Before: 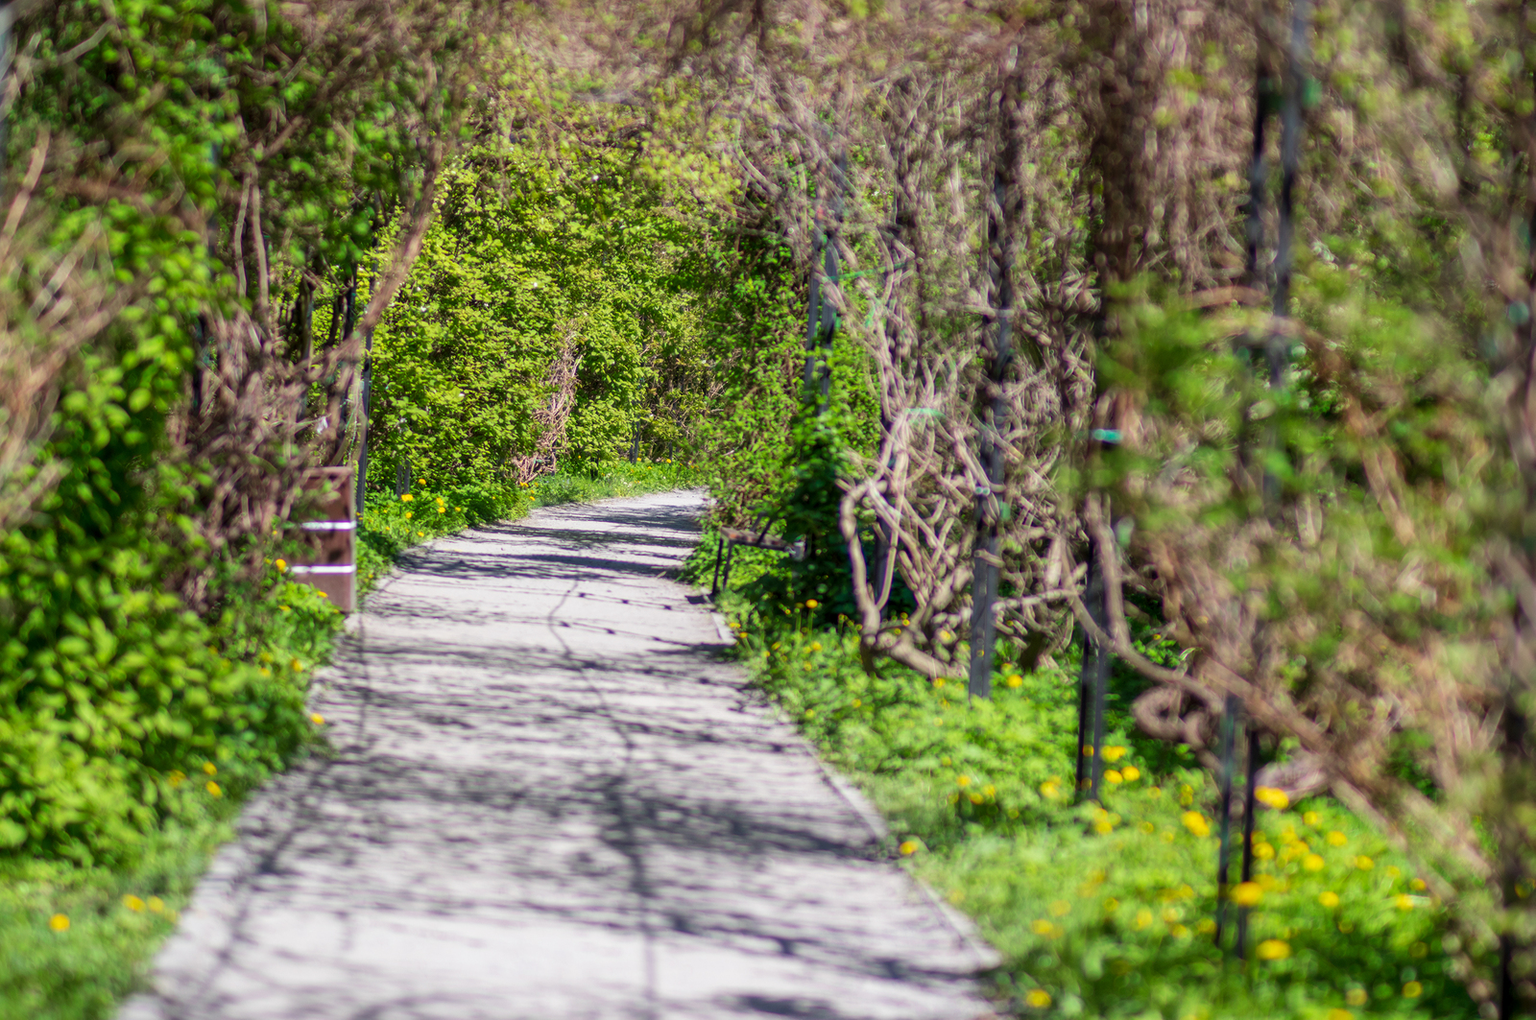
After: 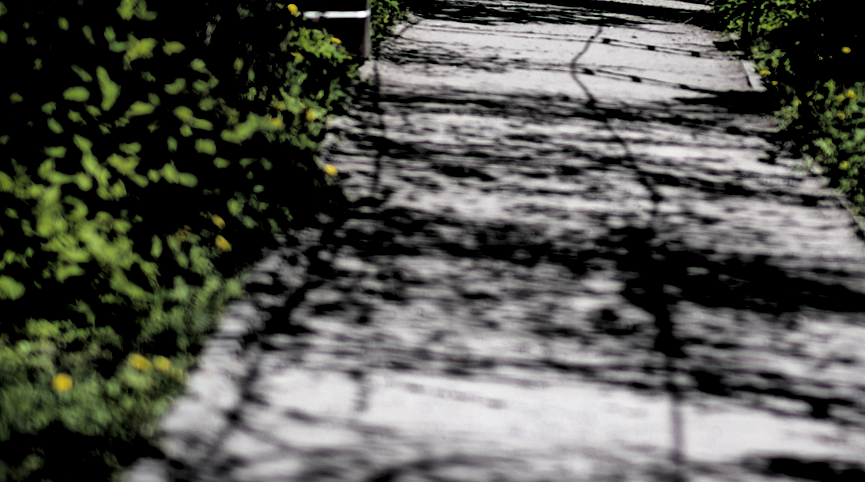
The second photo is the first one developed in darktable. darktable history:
local contrast: mode bilateral grid, contrast 21, coarseness 50, detail 178%, midtone range 0.2
levels: gray 59.33%, levels [0.514, 0.759, 1]
crop and rotate: top 54.499%, right 45.919%, bottom 0.105%
